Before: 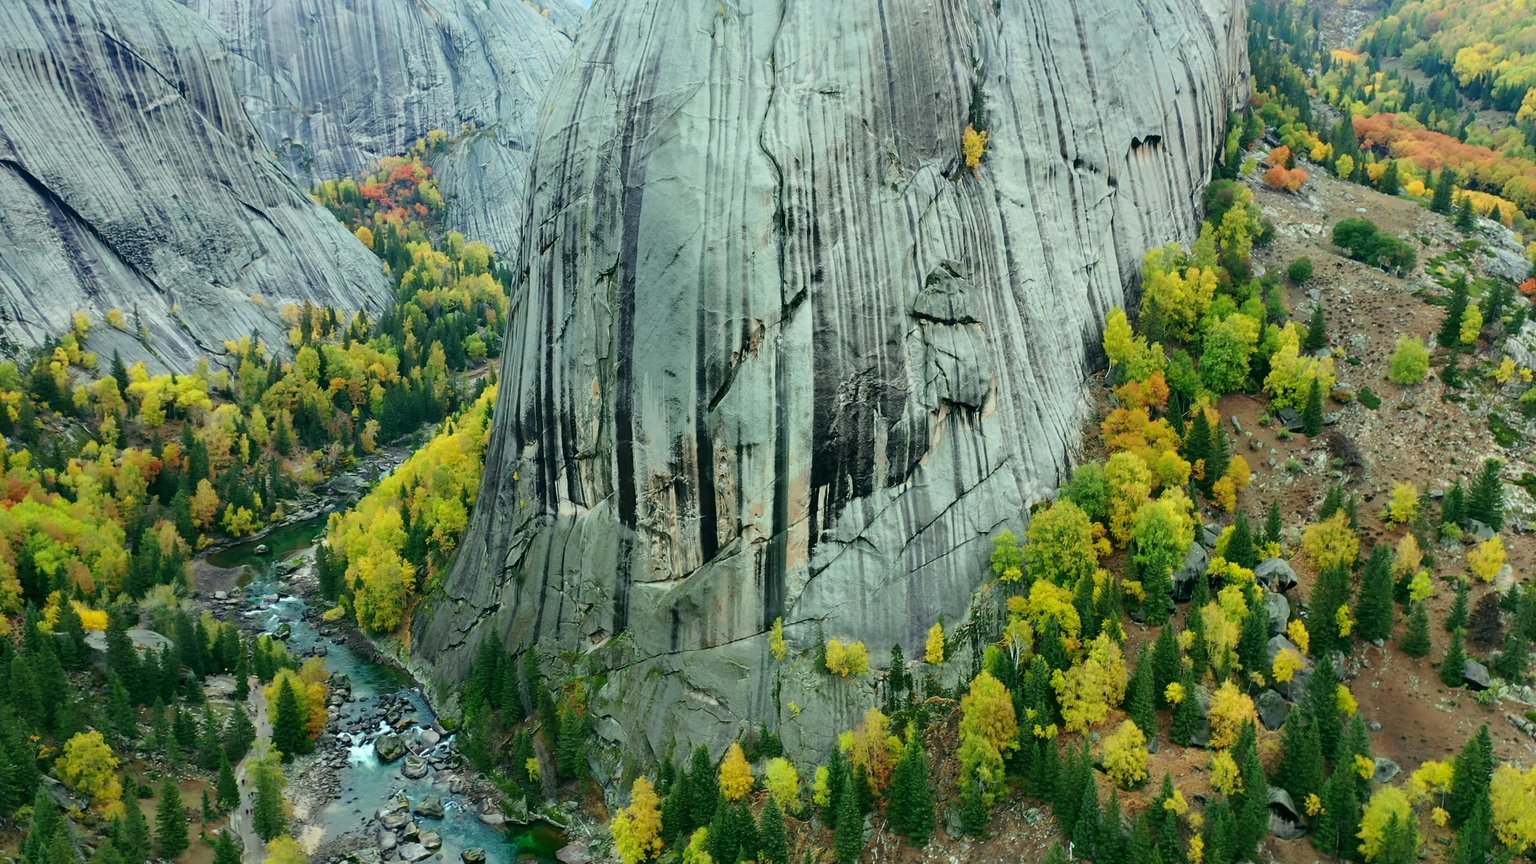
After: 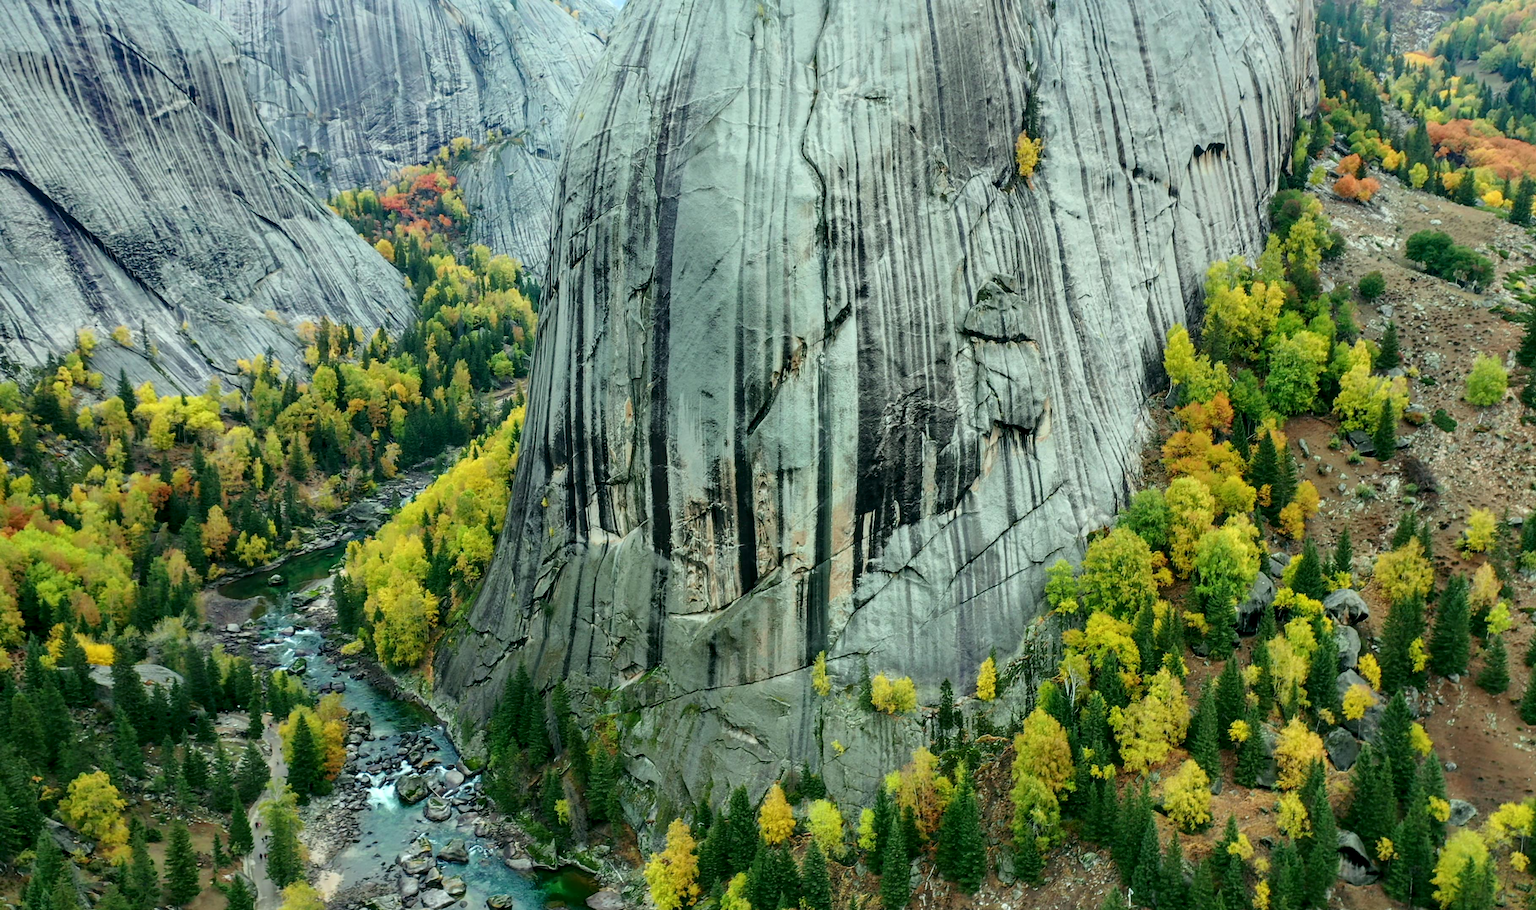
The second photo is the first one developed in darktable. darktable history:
local contrast: detail 130%
crop and rotate: right 5.167%
